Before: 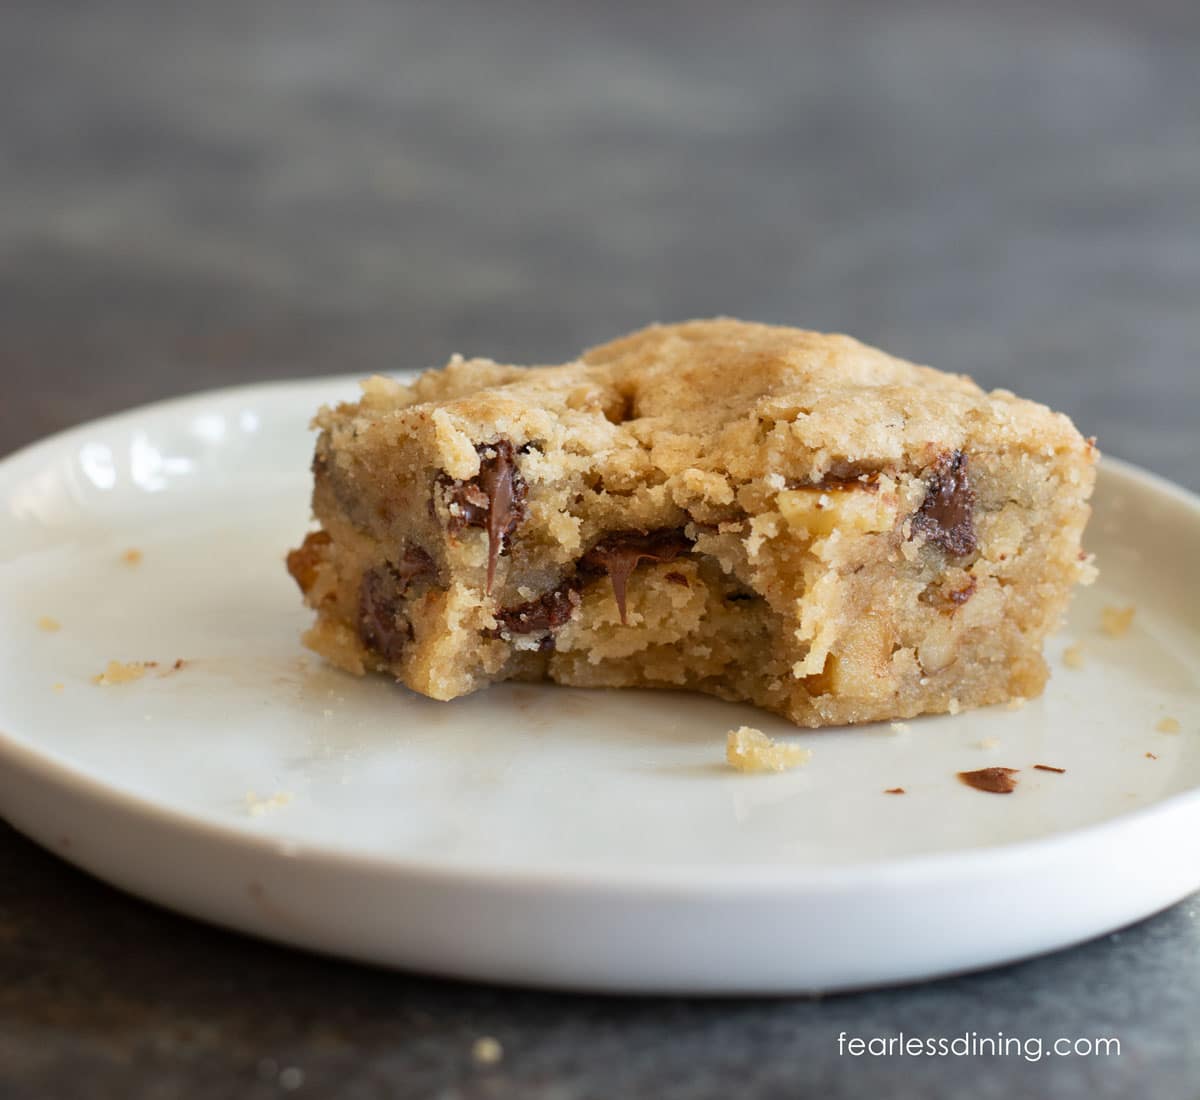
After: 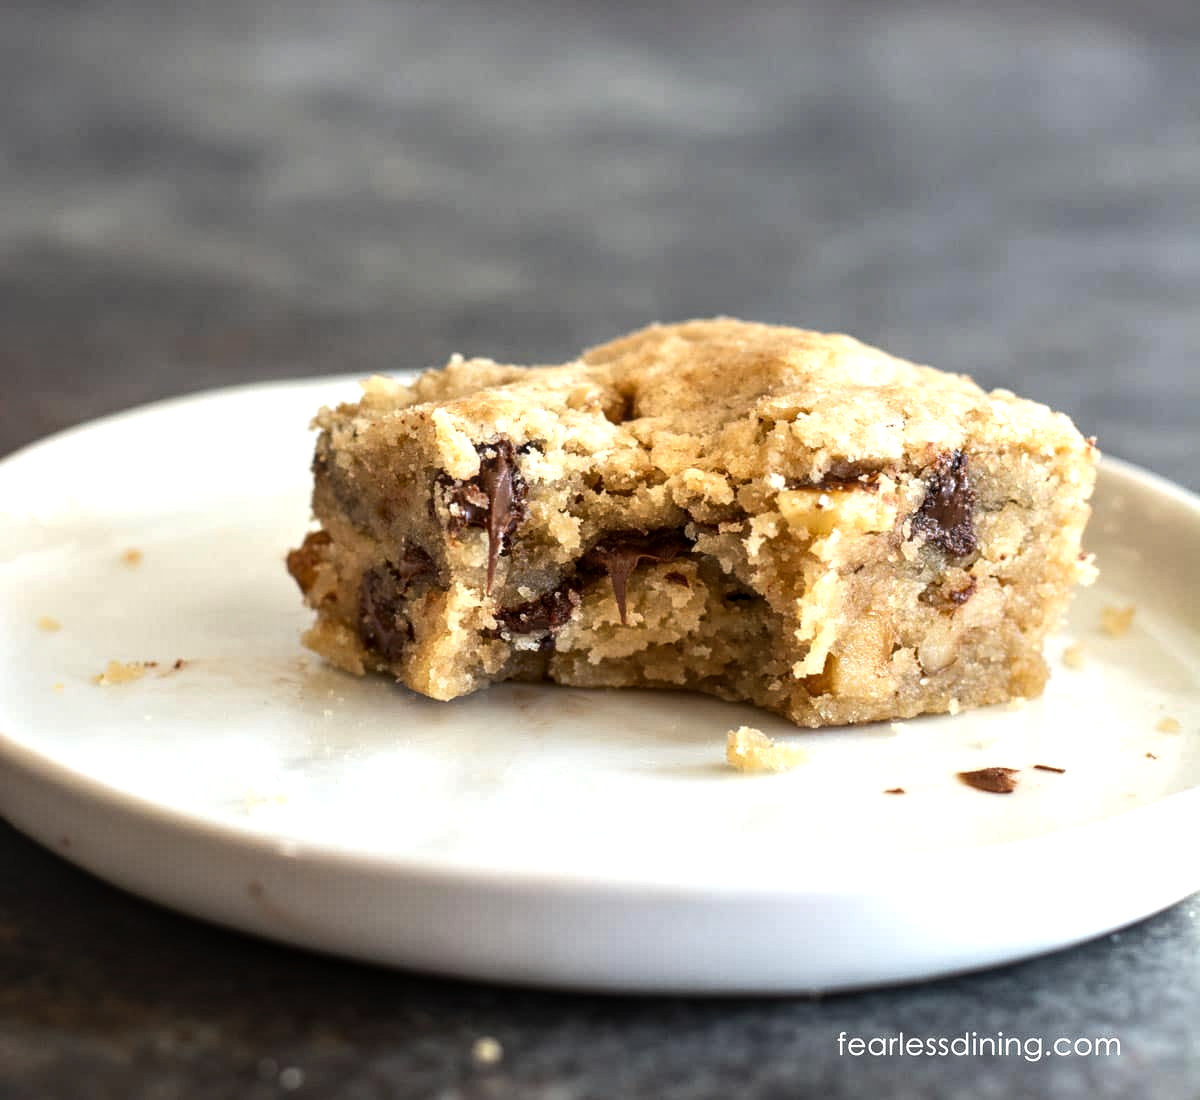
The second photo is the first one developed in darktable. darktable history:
tone equalizer: -8 EV -0.727 EV, -7 EV -0.713 EV, -6 EV -0.595 EV, -5 EV -0.369 EV, -3 EV 0.369 EV, -2 EV 0.6 EV, -1 EV 0.689 EV, +0 EV 0.733 EV, edges refinement/feathering 500, mask exposure compensation -1.57 EV, preserve details no
local contrast: detail 130%
